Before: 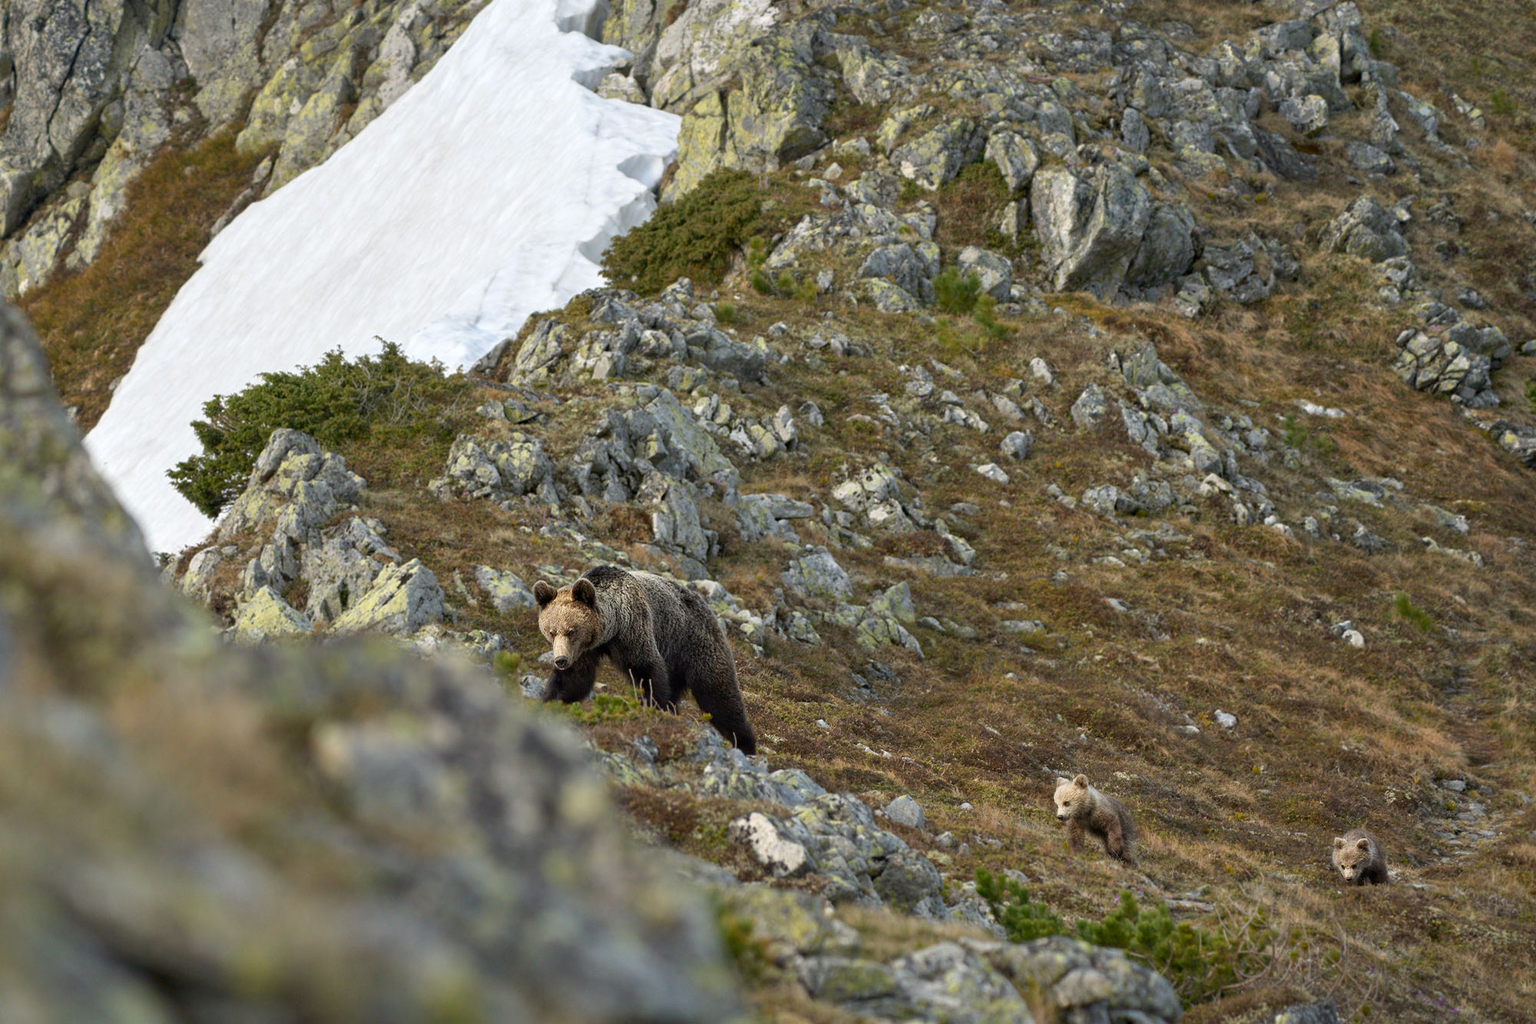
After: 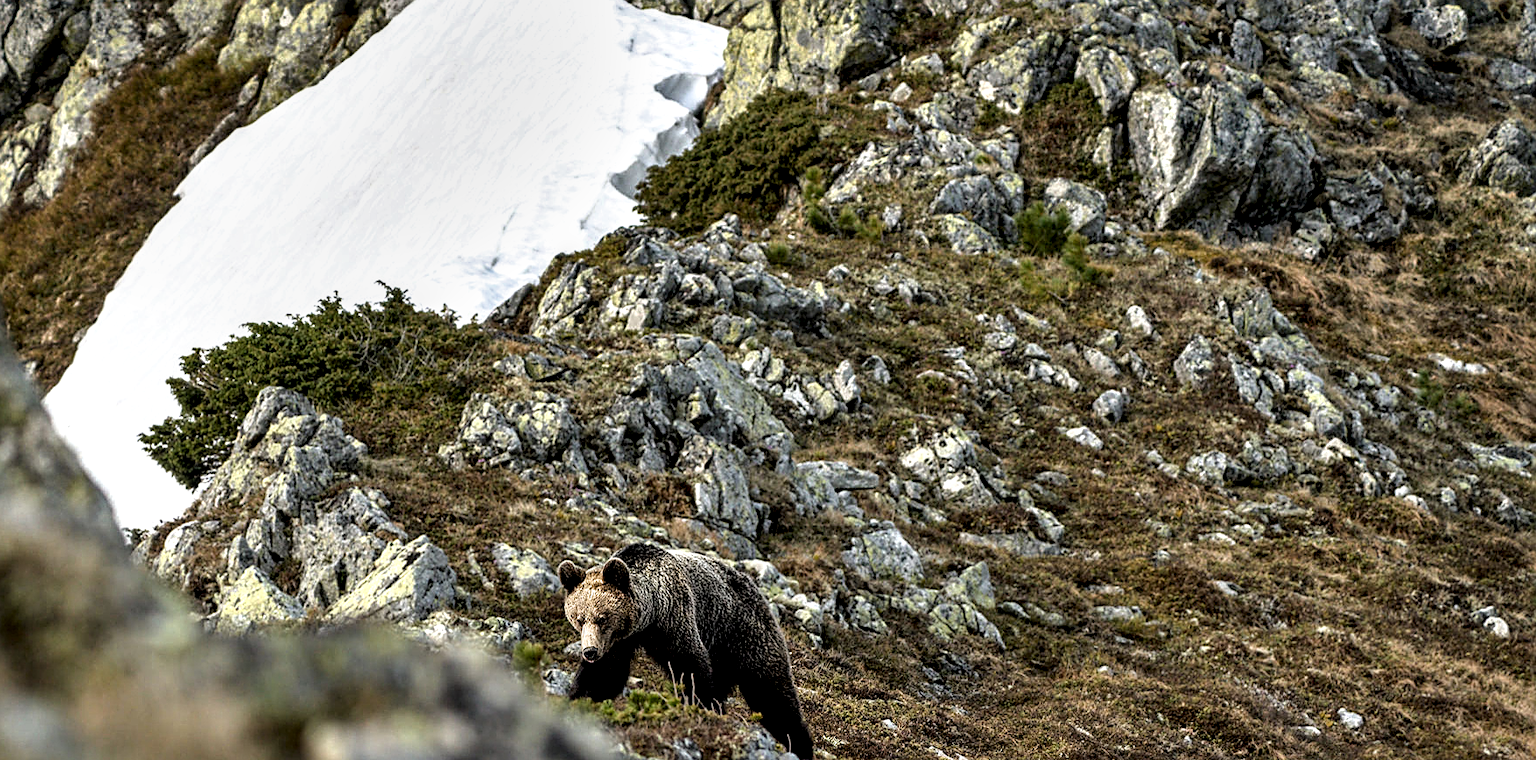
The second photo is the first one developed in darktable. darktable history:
crop: left 2.954%, top 8.91%, right 9.631%, bottom 26.152%
local contrast: highlights 60%, shadows 59%, detail 160%
shadows and highlights: white point adjustment -3.47, highlights -63.43, soften with gaussian
sharpen: on, module defaults
filmic rgb: black relative exposure -8.3 EV, white relative exposure 2.2 EV, target white luminance 99.896%, hardness 7.14, latitude 74.55%, contrast 1.32, highlights saturation mix -1.85%, shadows ↔ highlights balance 30.12%
